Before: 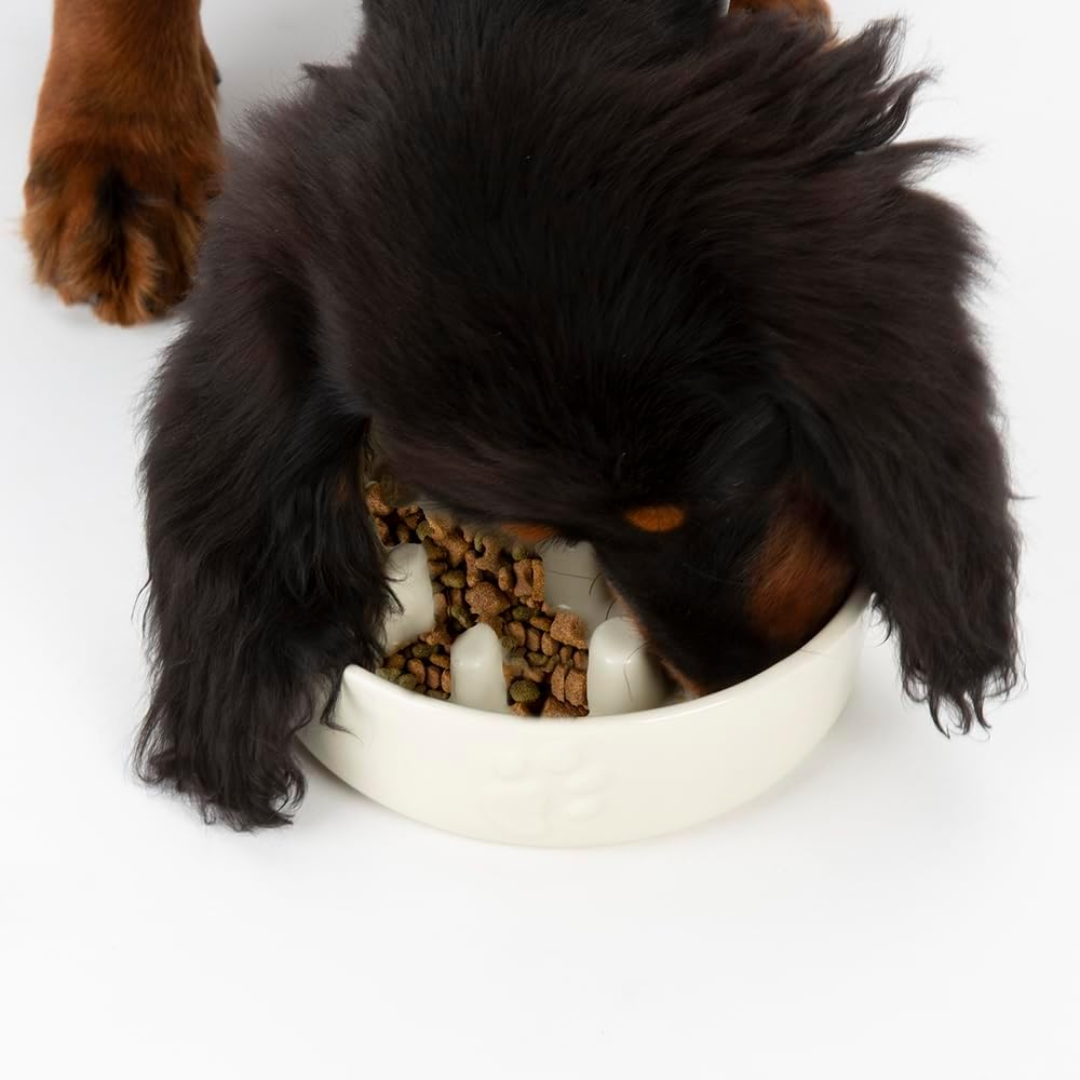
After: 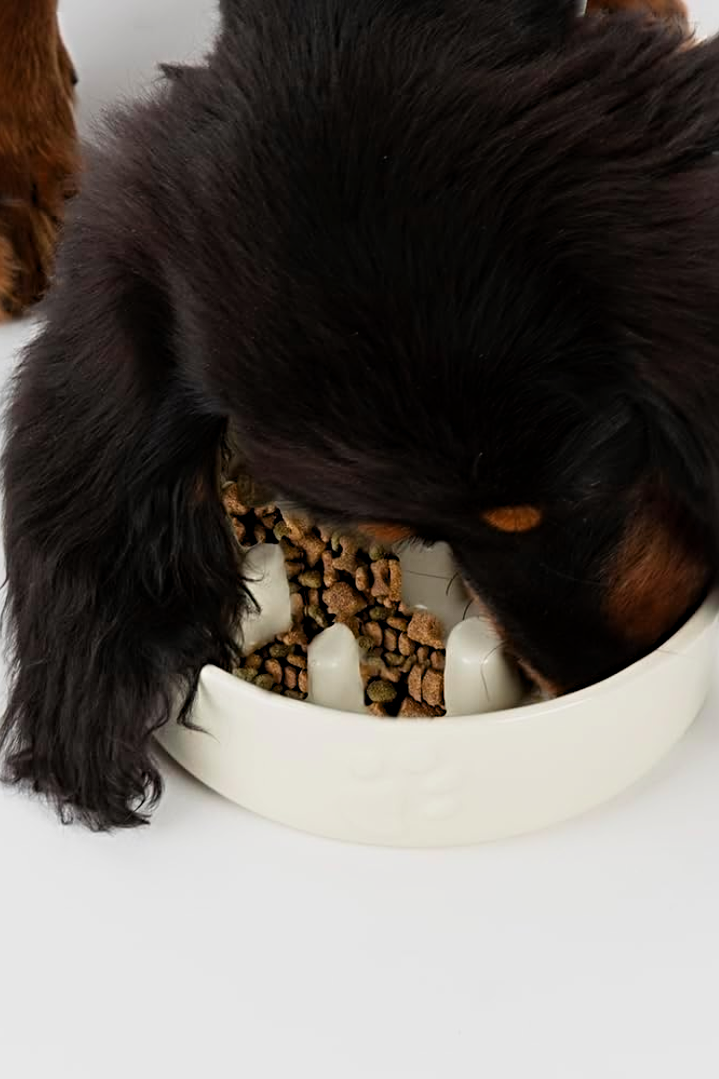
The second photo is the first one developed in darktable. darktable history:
filmic rgb: black relative exposure -11.35 EV, white relative exposure 3.22 EV, hardness 6.76, color science v6 (2022)
sharpen: radius 4.883
crop and rotate: left 13.342%, right 19.991%
